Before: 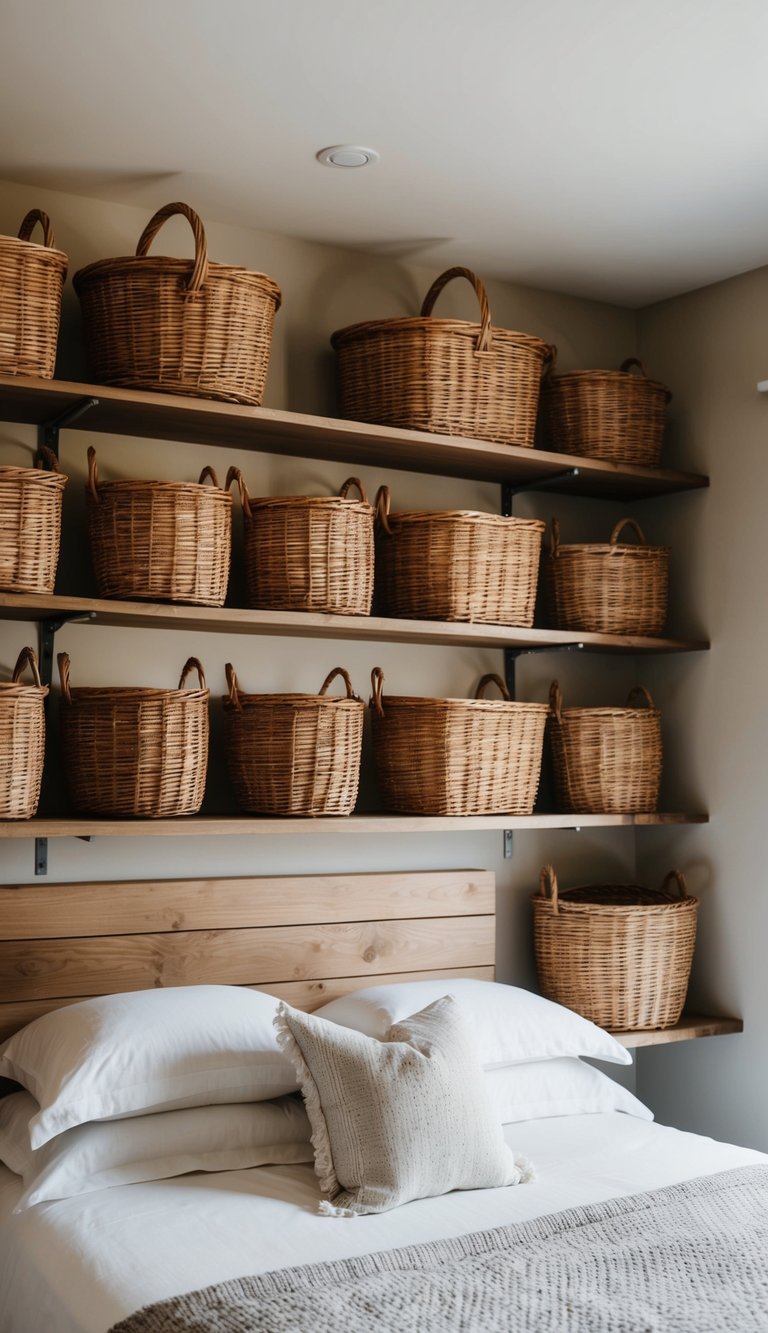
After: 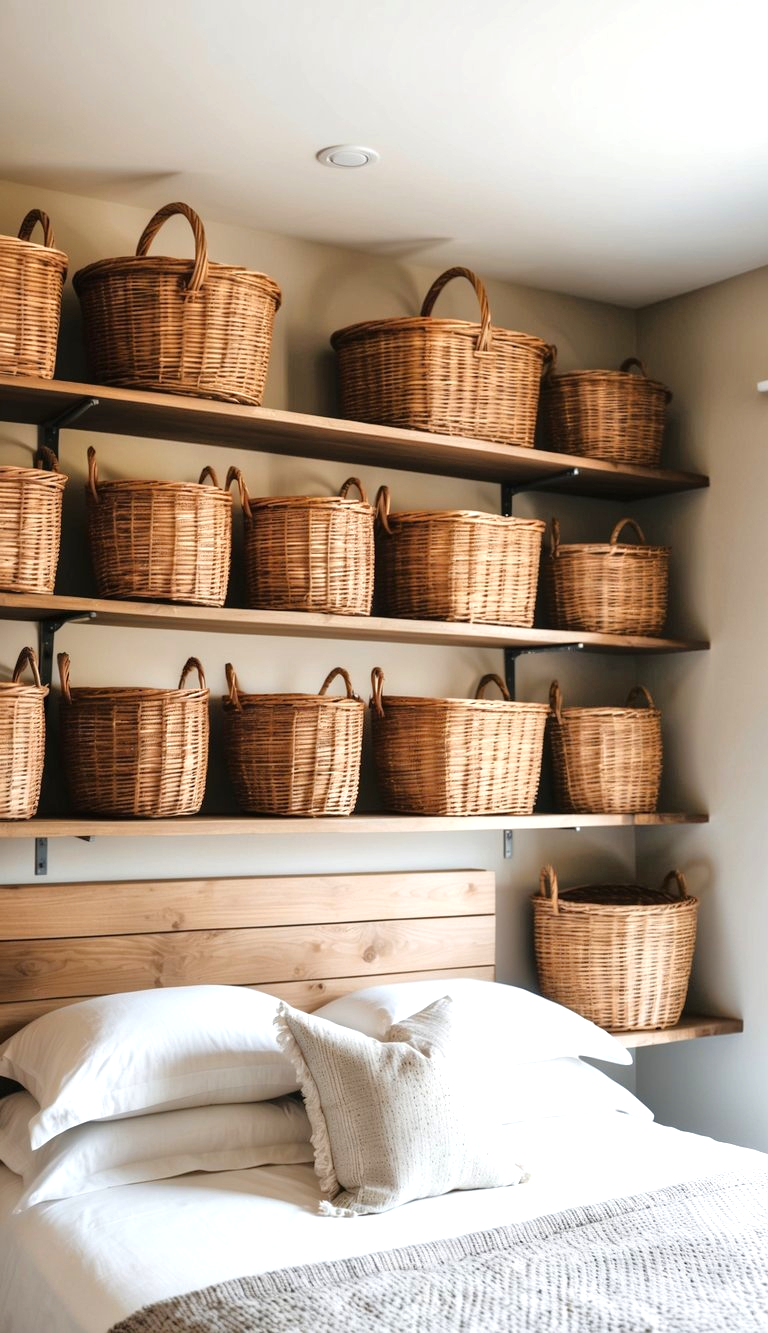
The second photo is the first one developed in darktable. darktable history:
exposure: black level correction 0, exposure 0.7 EV, compensate exposure bias true, compensate highlight preservation false
tone equalizer: -8 EV 0.001 EV, -7 EV -0.004 EV, -6 EV 0.009 EV, -5 EV 0.032 EV, -4 EV 0.276 EV, -3 EV 0.644 EV, -2 EV 0.584 EV, -1 EV 0.187 EV, +0 EV 0.024 EV
